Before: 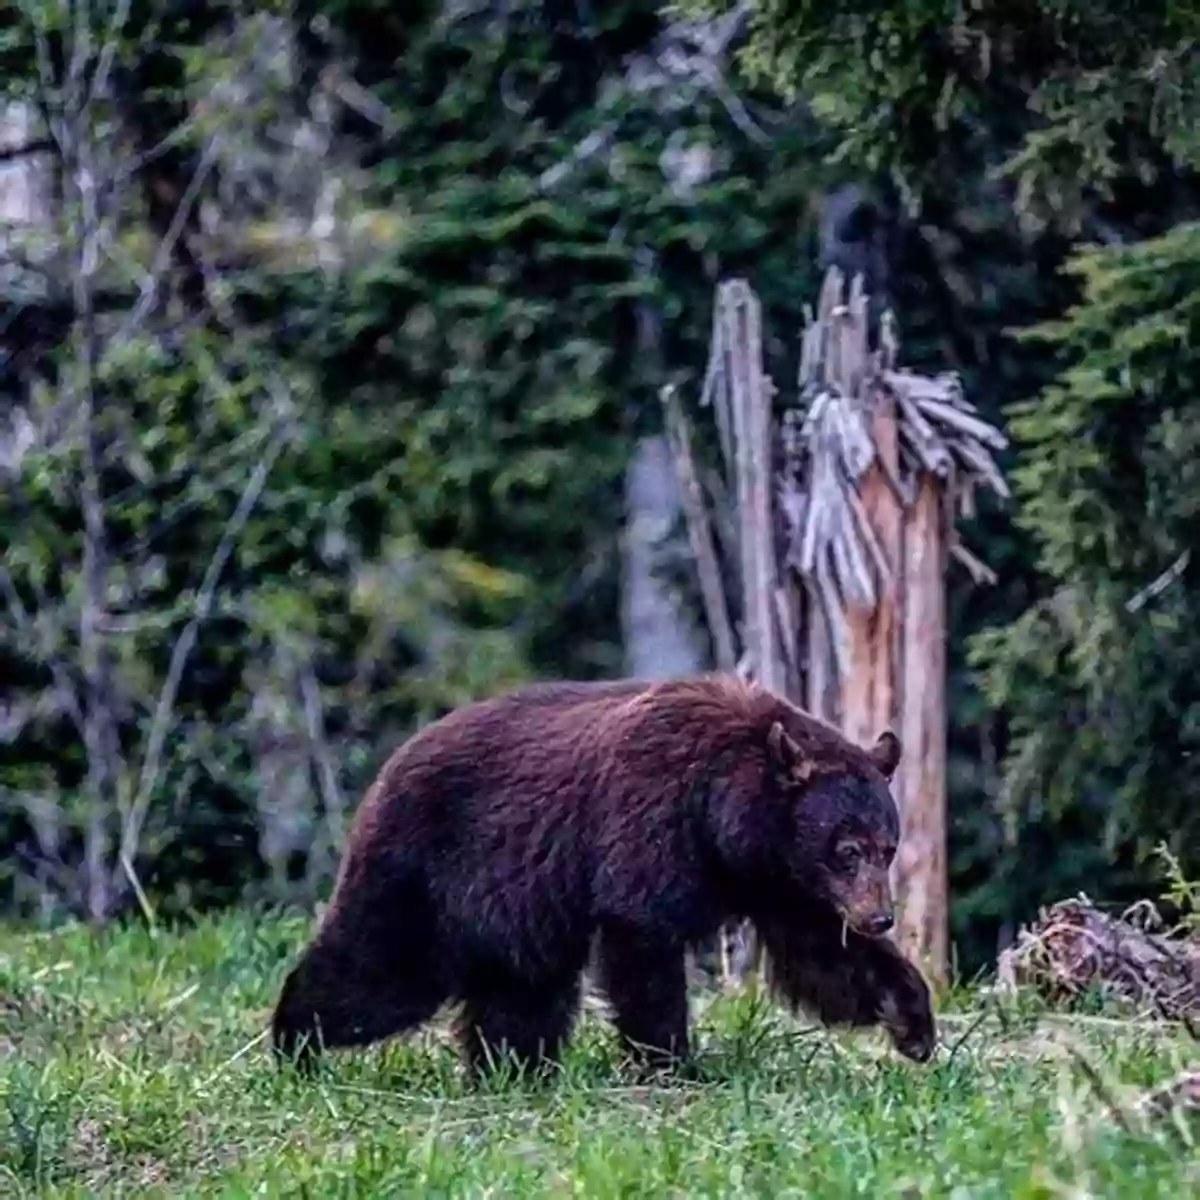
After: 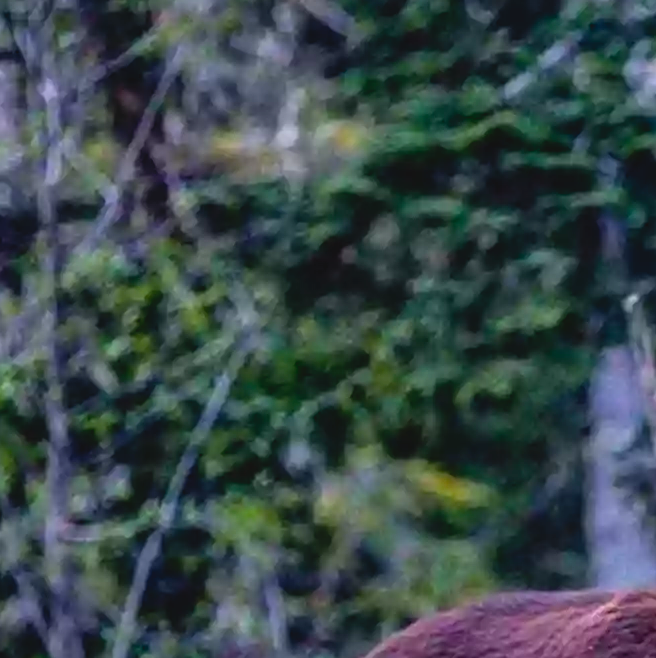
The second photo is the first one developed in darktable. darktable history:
crop and rotate: left 3.047%, top 7.509%, right 42.236%, bottom 37.598%
contrast brightness saturation: contrast -0.11
color balance rgb: perceptual saturation grading › global saturation 25%, global vibrance 20%
